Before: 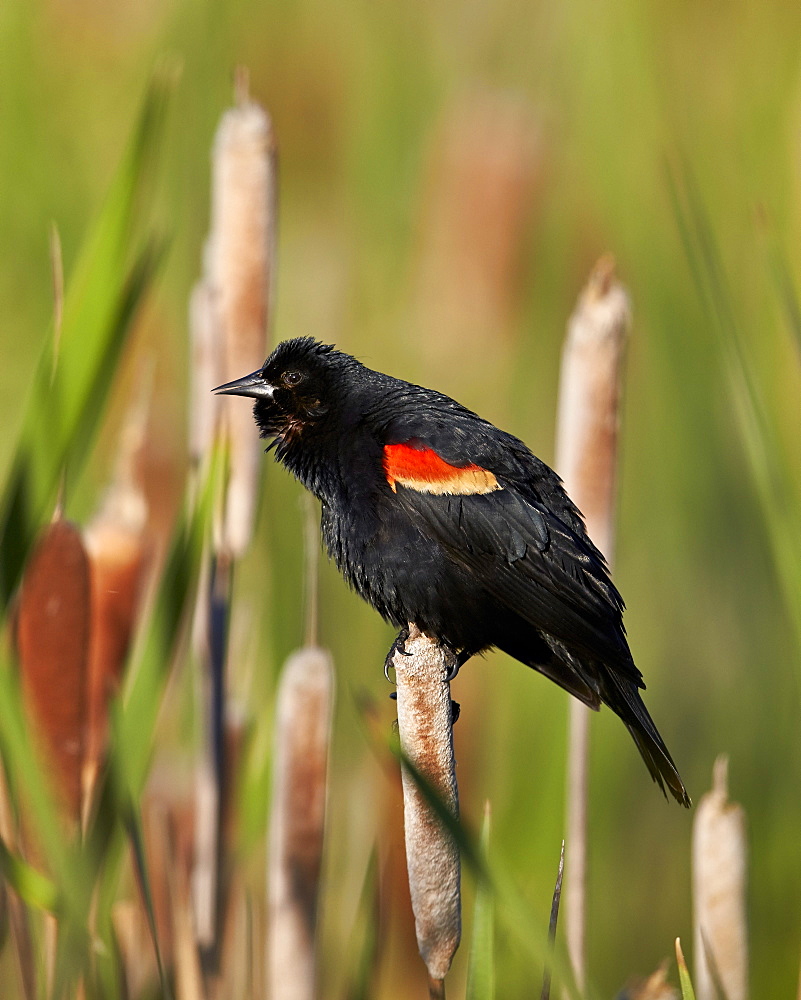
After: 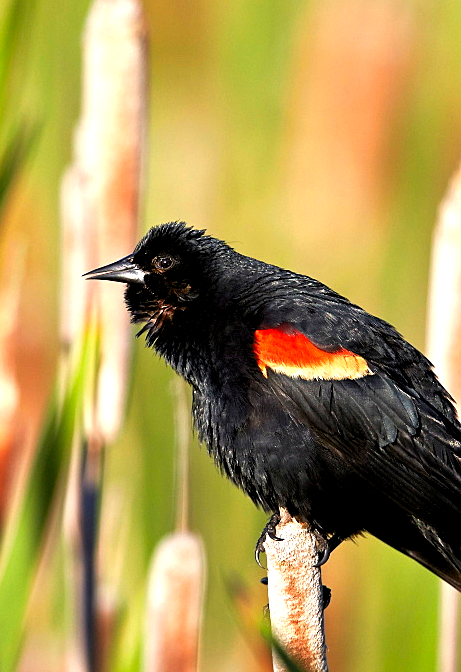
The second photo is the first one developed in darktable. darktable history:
crop: left 16.204%, top 11.505%, right 26.131%, bottom 20.755%
levels: levels [0.031, 0.5, 0.969]
exposure: exposure 0.602 EV, compensate highlight preservation false
